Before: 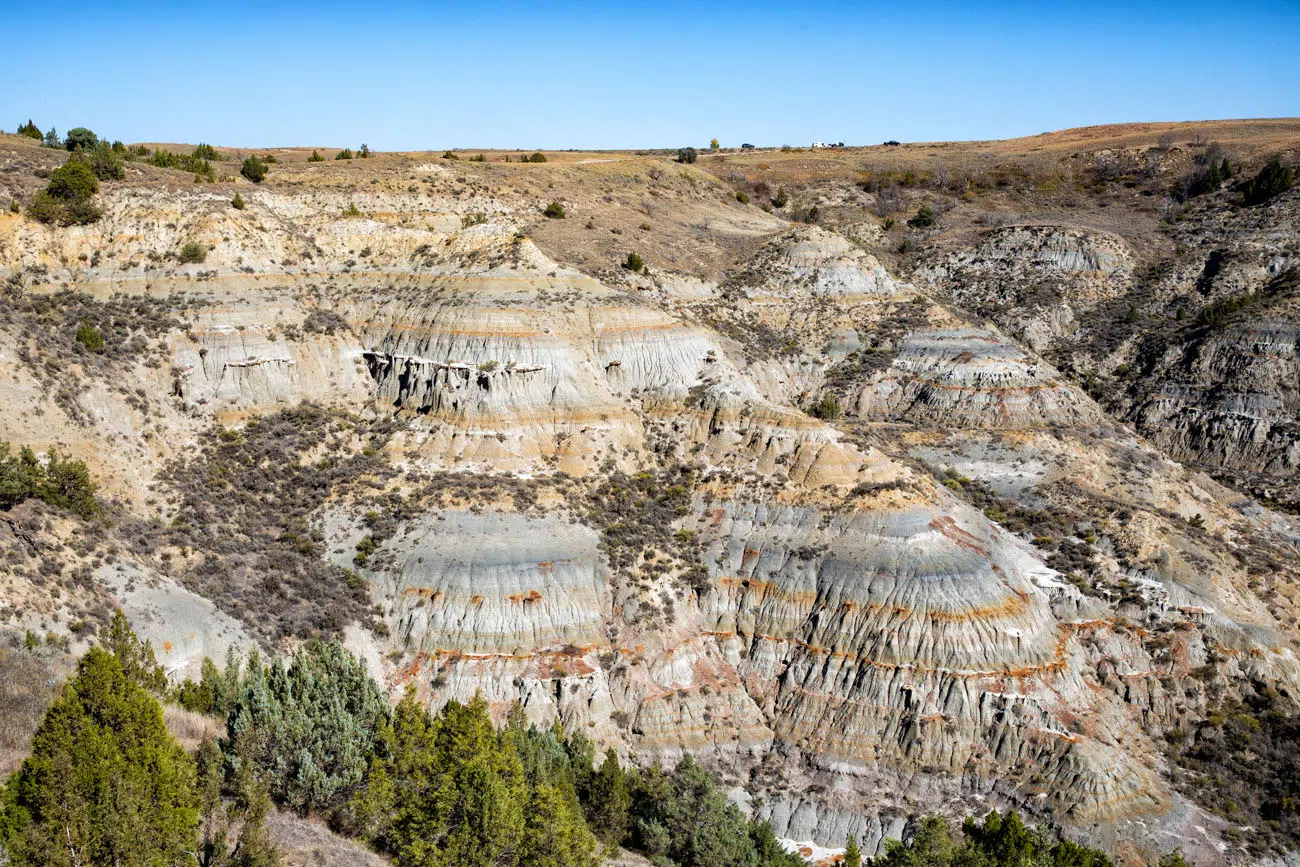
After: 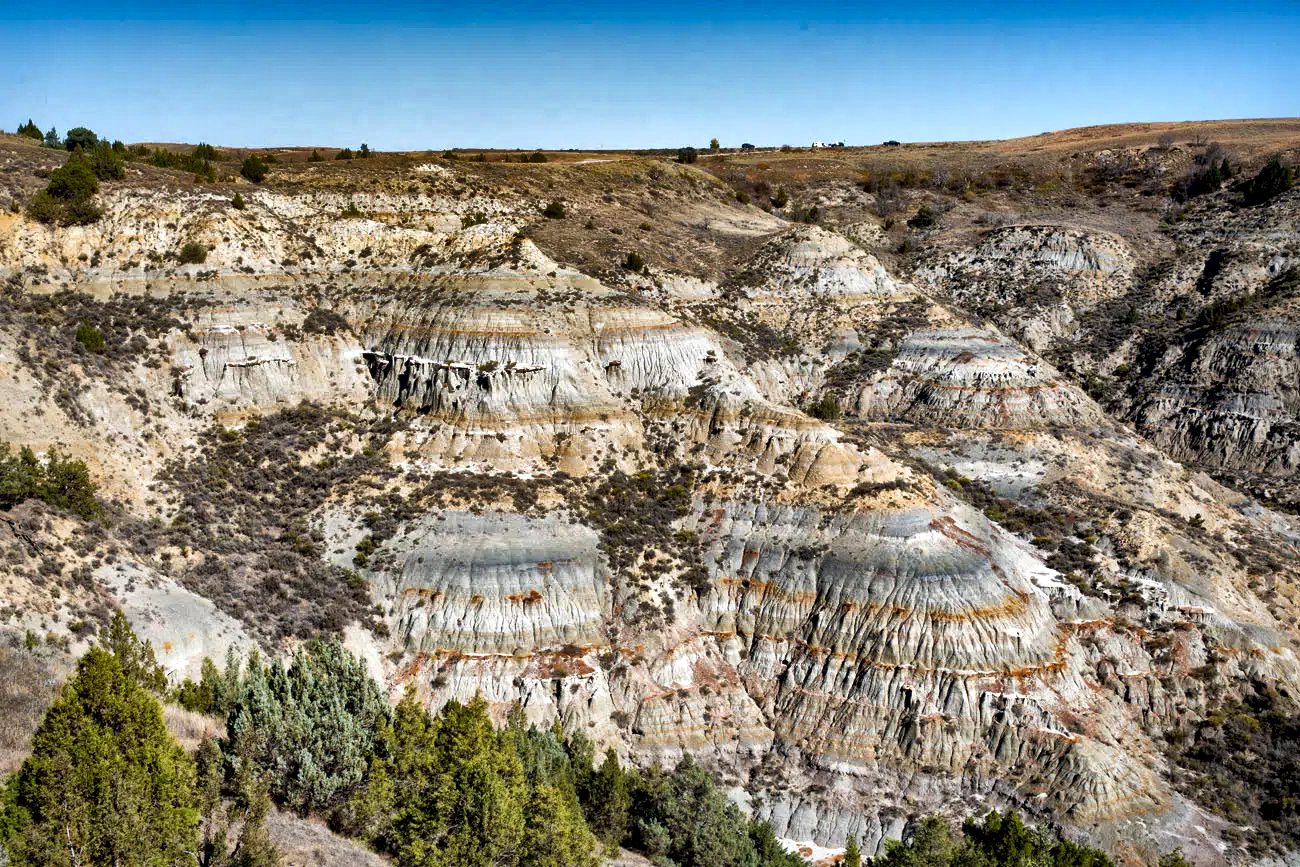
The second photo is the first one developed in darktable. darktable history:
local contrast: mode bilateral grid, contrast 20, coarseness 50, detail 179%, midtone range 0.2
shadows and highlights: shadows 20.91, highlights -82.73, soften with gaussian
